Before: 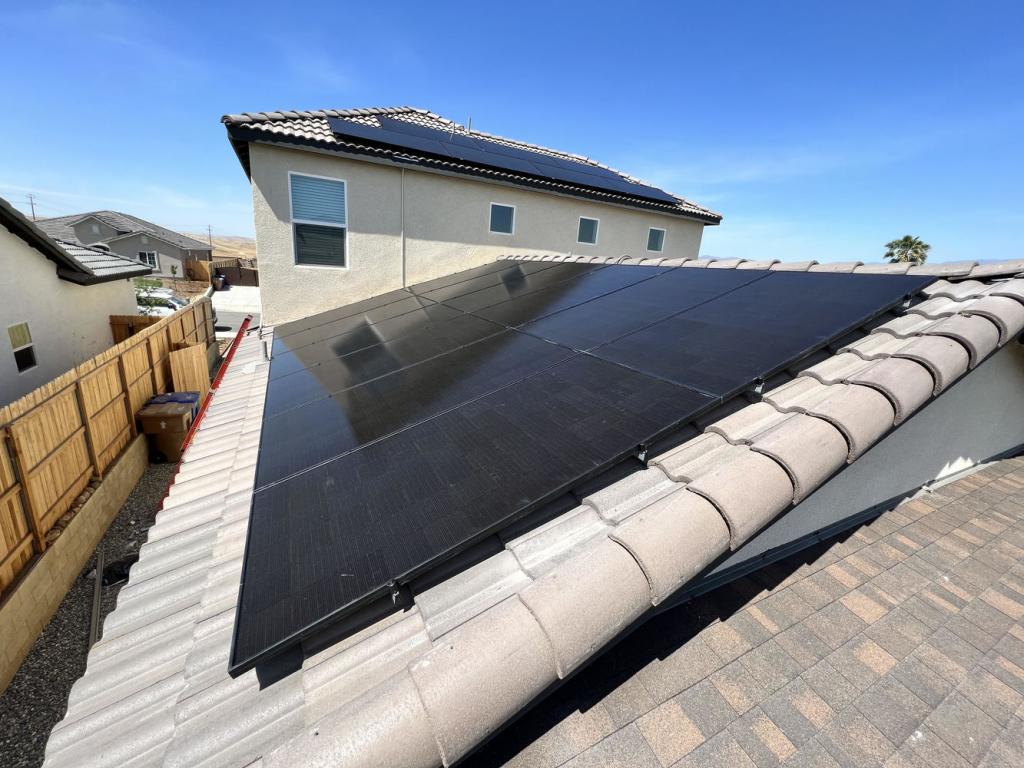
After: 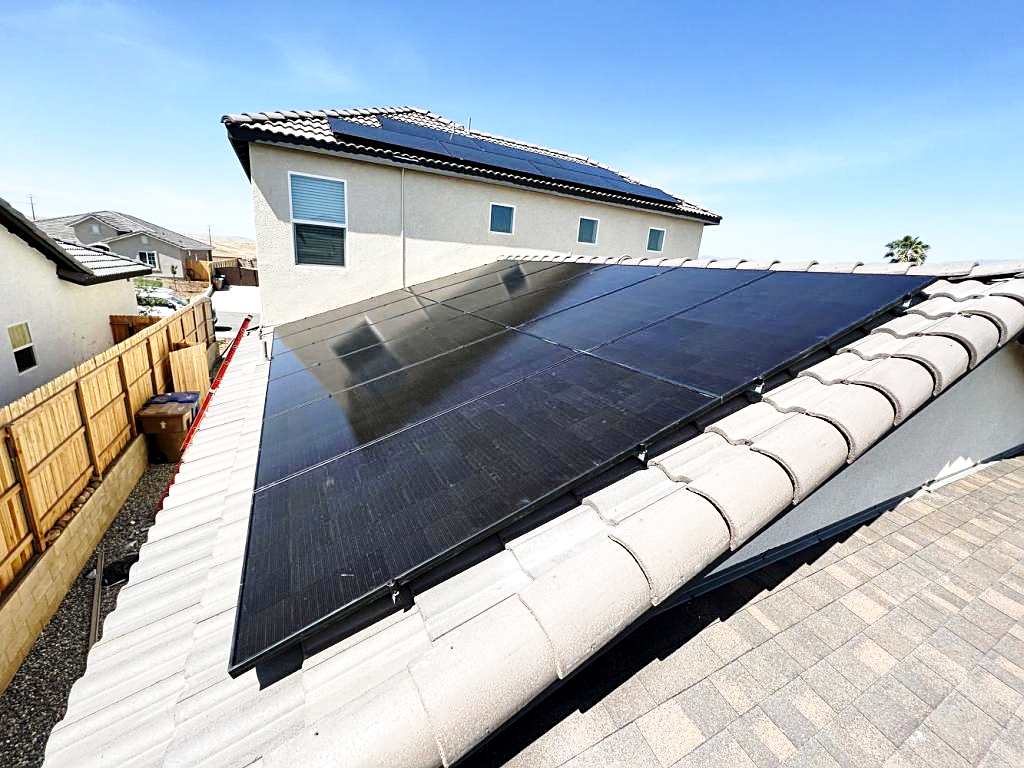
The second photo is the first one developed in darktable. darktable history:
base curve: curves: ch0 [(0, 0) (0.028, 0.03) (0.121, 0.232) (0.46, 0.748) (0.859, 0.968) (1, 1)], preserve colors none
sharpen: on, module defaults
local contrast: highlights 100%, shadows 100%, detail 120%, midtone range 0.2
